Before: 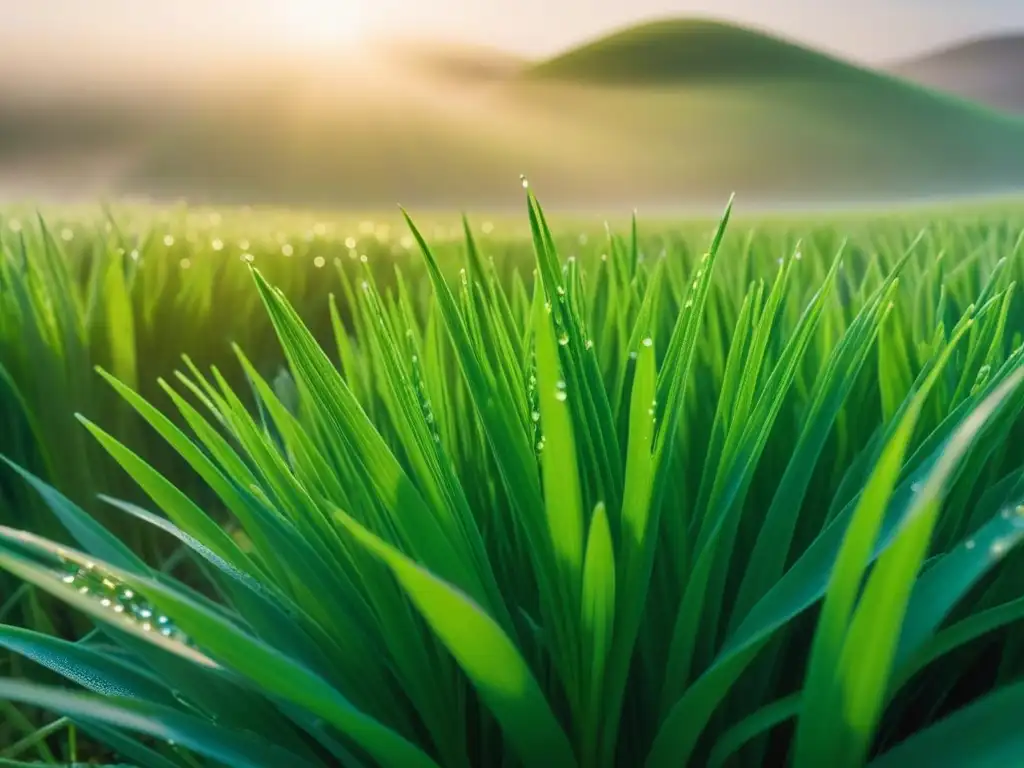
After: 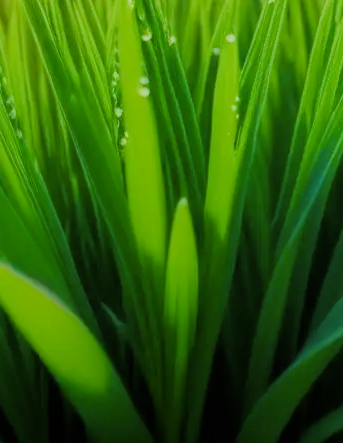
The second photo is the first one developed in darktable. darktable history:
exposure: exposure -0.156 EV, compensate highlight preservation false
crop: left 40.82%, top 39.615%, right 25.682%, bottom 2.673%
filmic rgb: black relative exposure -6.93 EV, white relative exposure 5.59 EV, hardness 2.85
color balance rgb: power › chroma 1.062%, power › hue 28.88°, perceptual saturation grading › global saturation 1.843%, perceptual saturation grading › highlights -1.177%, perceptual saturation grading › mid-tones 4.599%, perceptual saturation grading › shadows 8.409%, global vibrance 15.044%
tone equalizer: -8 EV -0.393 EV, -7 EV -0.419 EV, -6 EV -0.361 EV, -5 EV -0.199 EV, -3 EV 0.243 EV, -2 EV 0.329 EV, -1 EV 0.403 EV, +0 EV 0.404 EV
